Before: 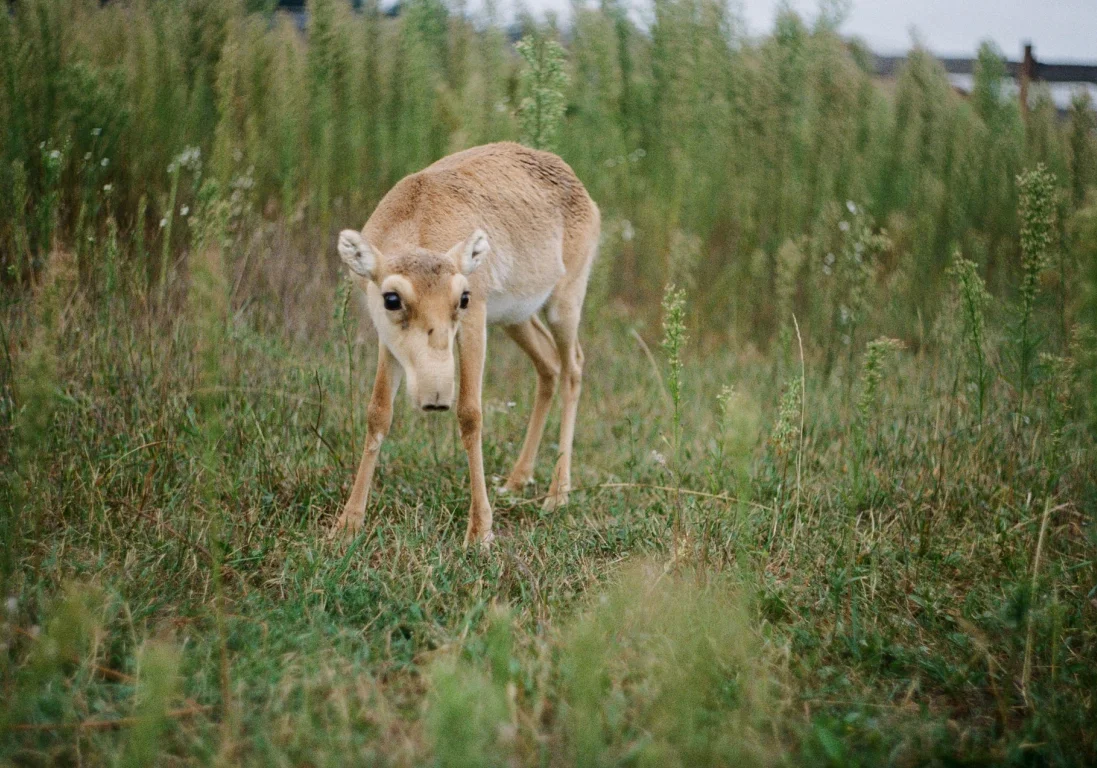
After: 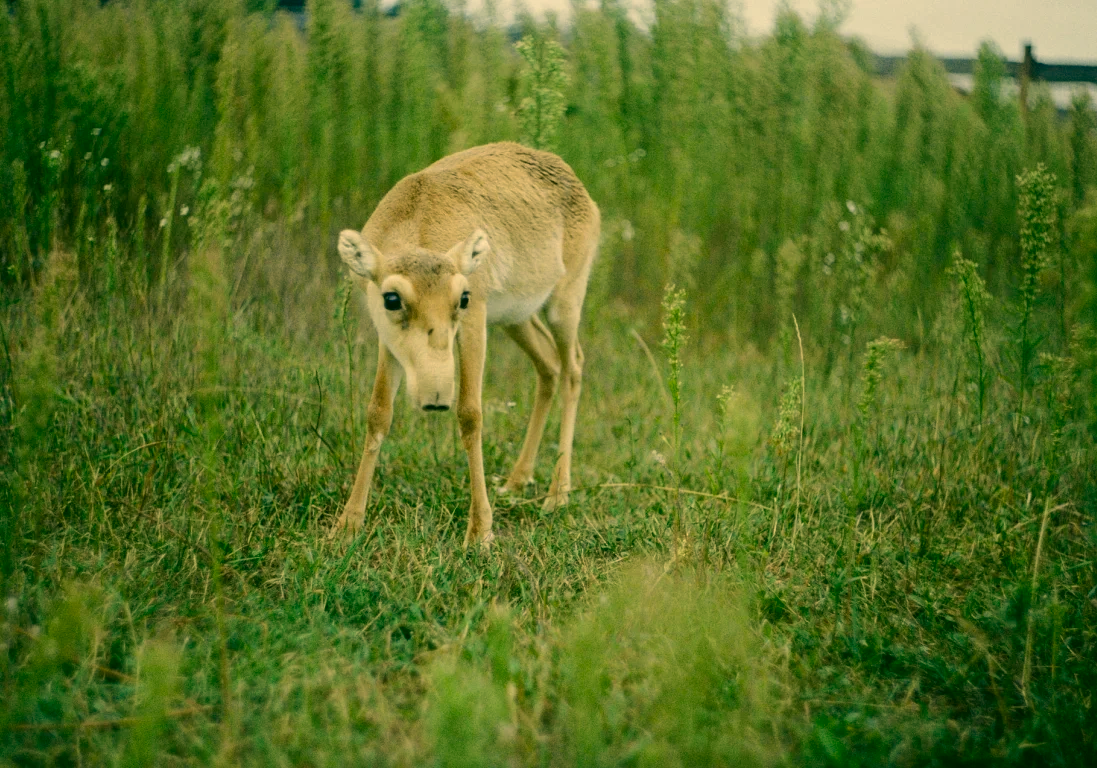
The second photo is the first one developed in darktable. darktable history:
color correction: highlights a* 5.67, highlights b* 32.83, shadows a* -25.15, shadows b* 3.74
